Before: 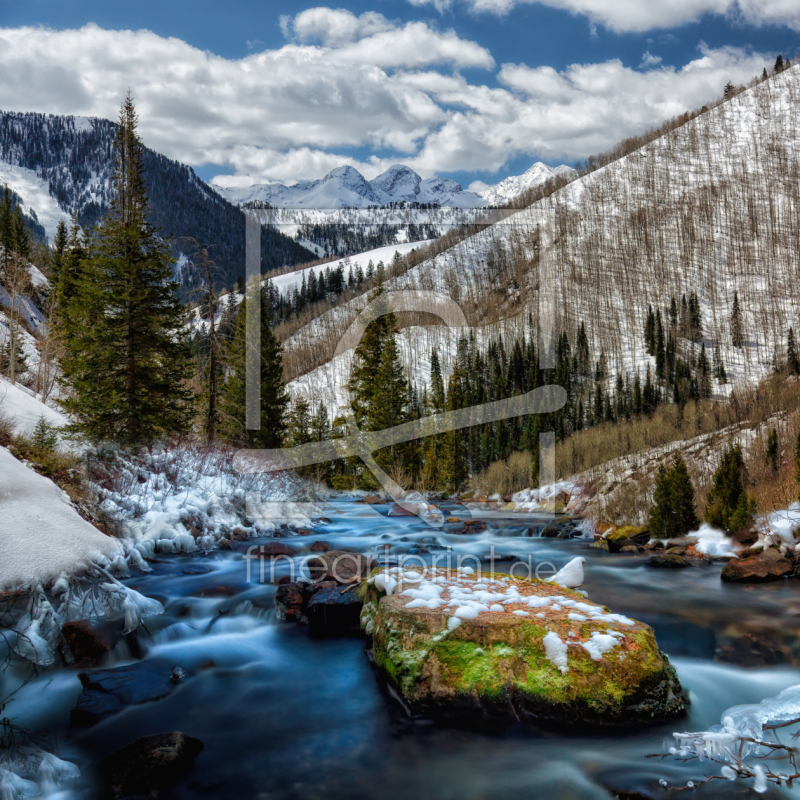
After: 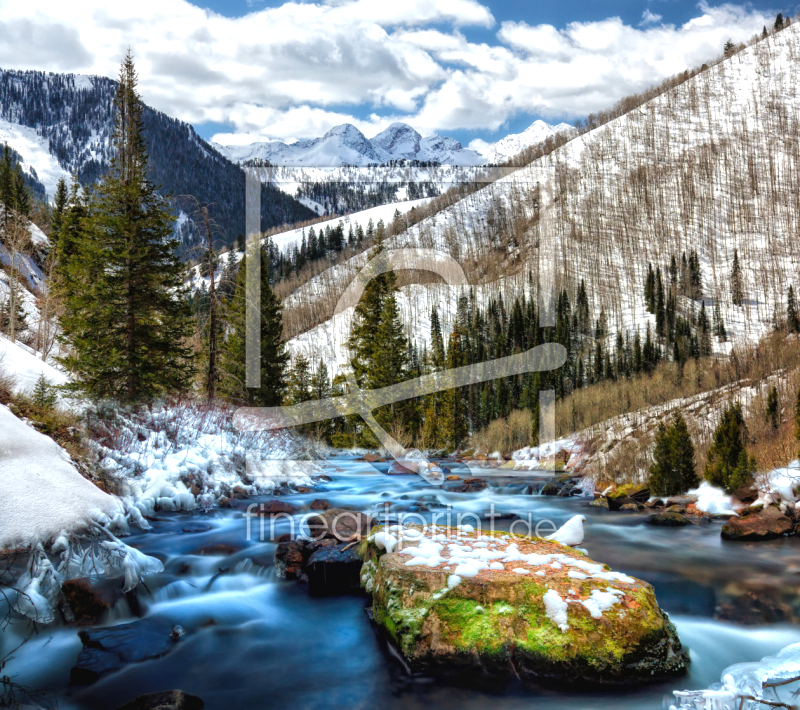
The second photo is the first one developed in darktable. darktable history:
crop and rotate: top 5.461%, bottom 5.725%
color calibration: illuminant same as pipeline (D50), adaptation XYZ, x 0.345, y 0.358, temperature 5006.74 K
exposure: black level correction 0, exposure 0.701 EV, compensate highlight preservation false
